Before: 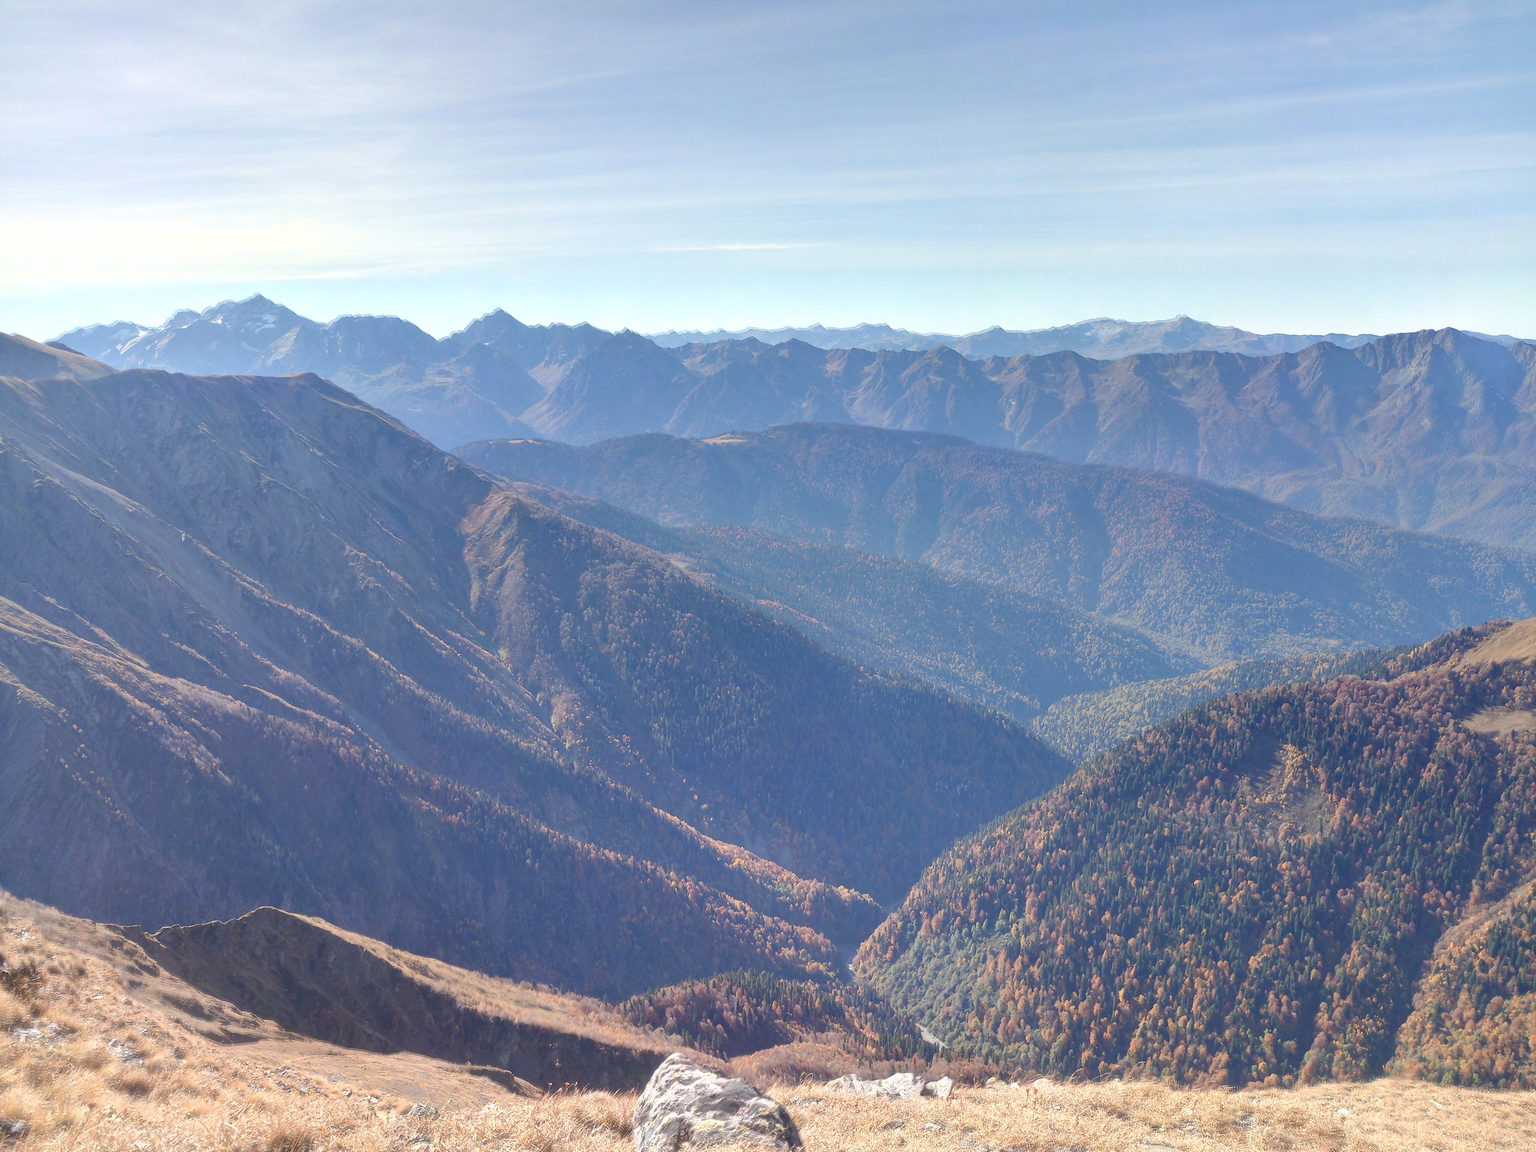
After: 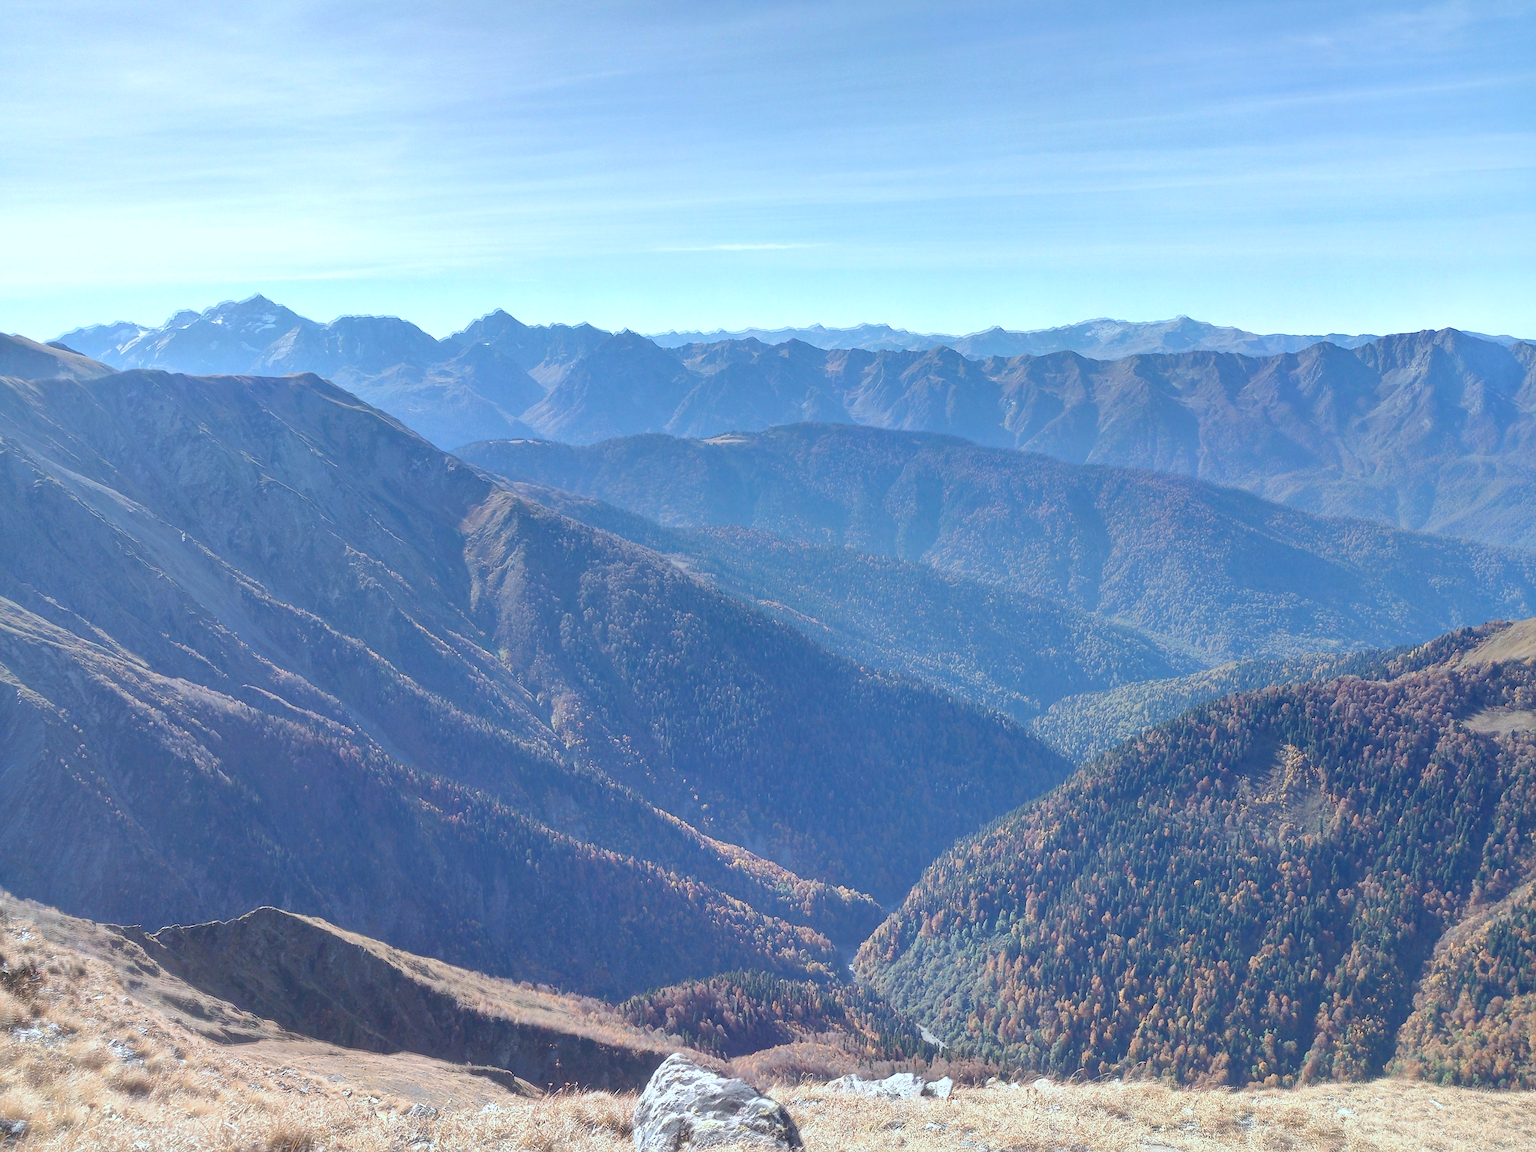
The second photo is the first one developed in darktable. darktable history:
color calibration: illuminant F (fluorescent), F source F9 (Cool White Deluxe 4150 K) – high CRI, x 0.374, y 0.373, temperature 4158.34 K
sharpen: amount 0.2
